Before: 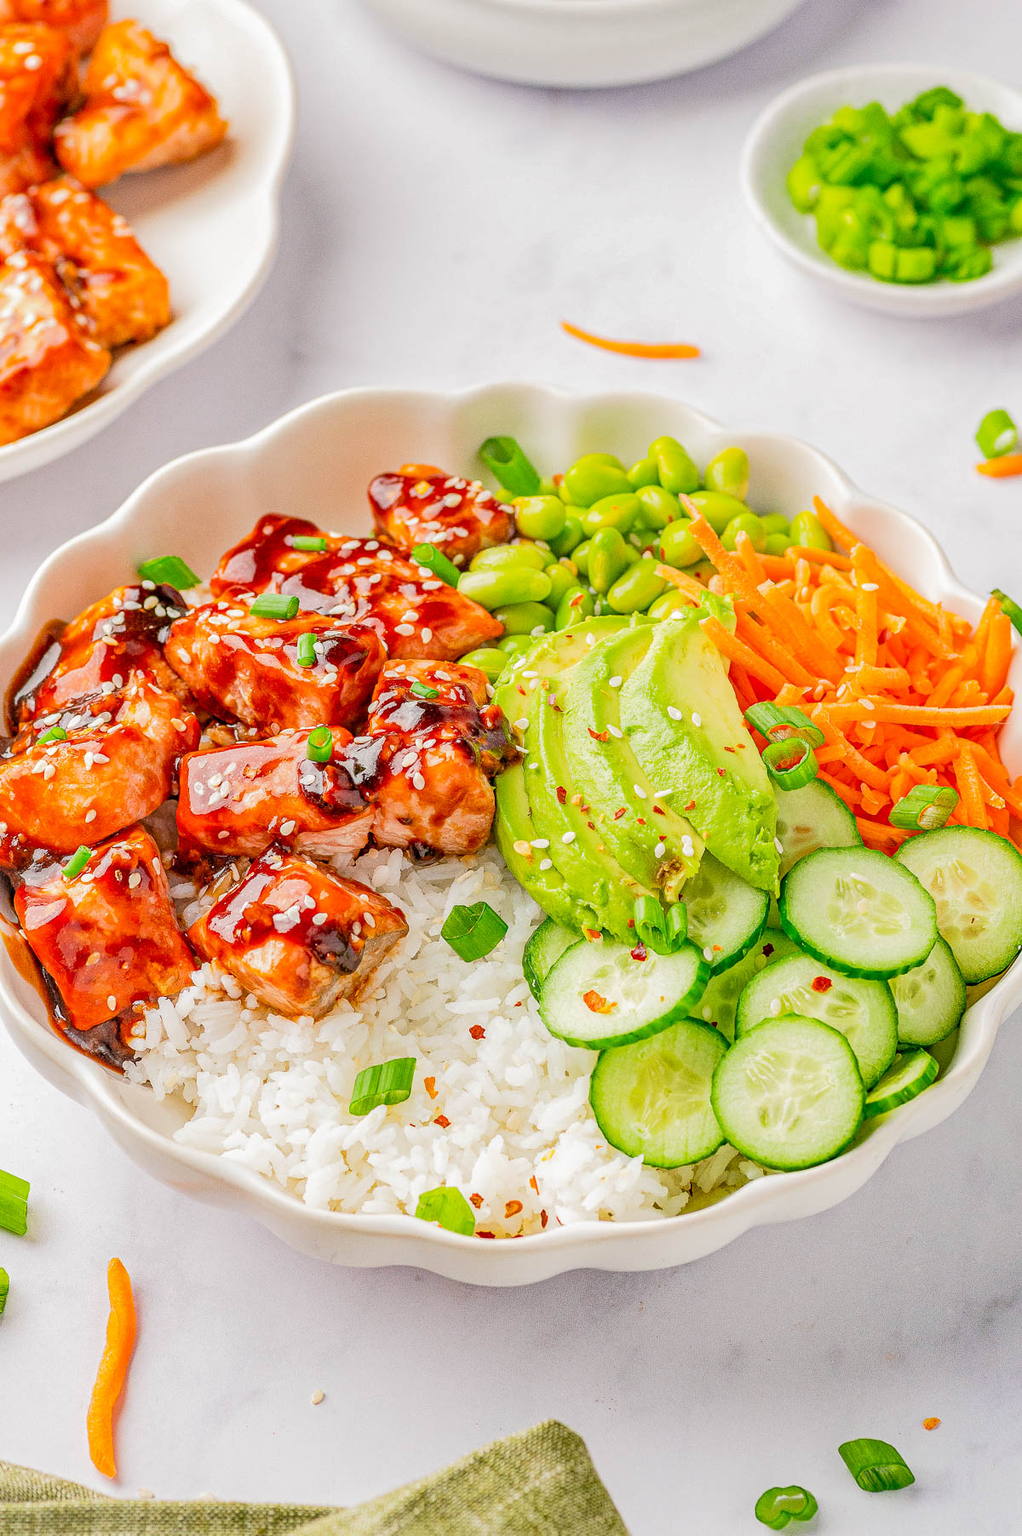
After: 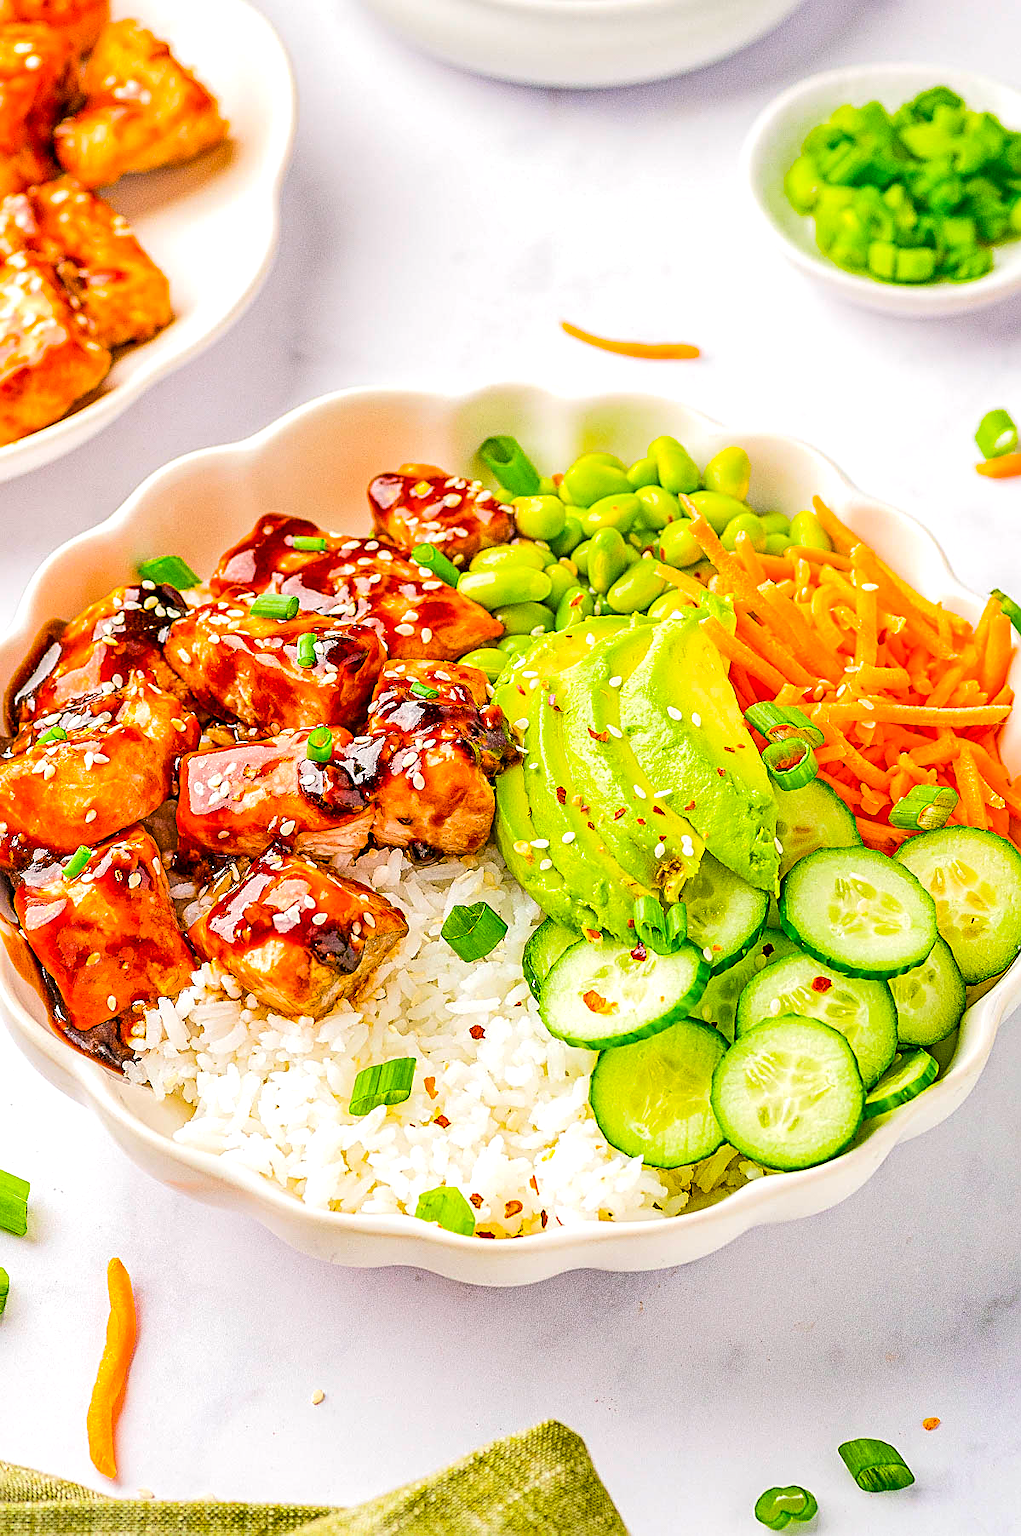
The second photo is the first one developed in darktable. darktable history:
color balance rgb: linear chroma grading › global chroma 15%, perceptual saturation grading › global saturation 30%
tone equalizer: -8 EV -0.417 EV, -7 EV -0.389 EV, -6 EV -0.333 EV, -5 EV -0.222 EV, -3 EV 0.222 EV, -2 EV 0.333 EV, -1 EV 0.389 EV, +0 EV 0.417 EV, edges refinement/feathering 500, mask exposure compensation -1.57 EV, preserve details no
sharpen: amount 0.75
